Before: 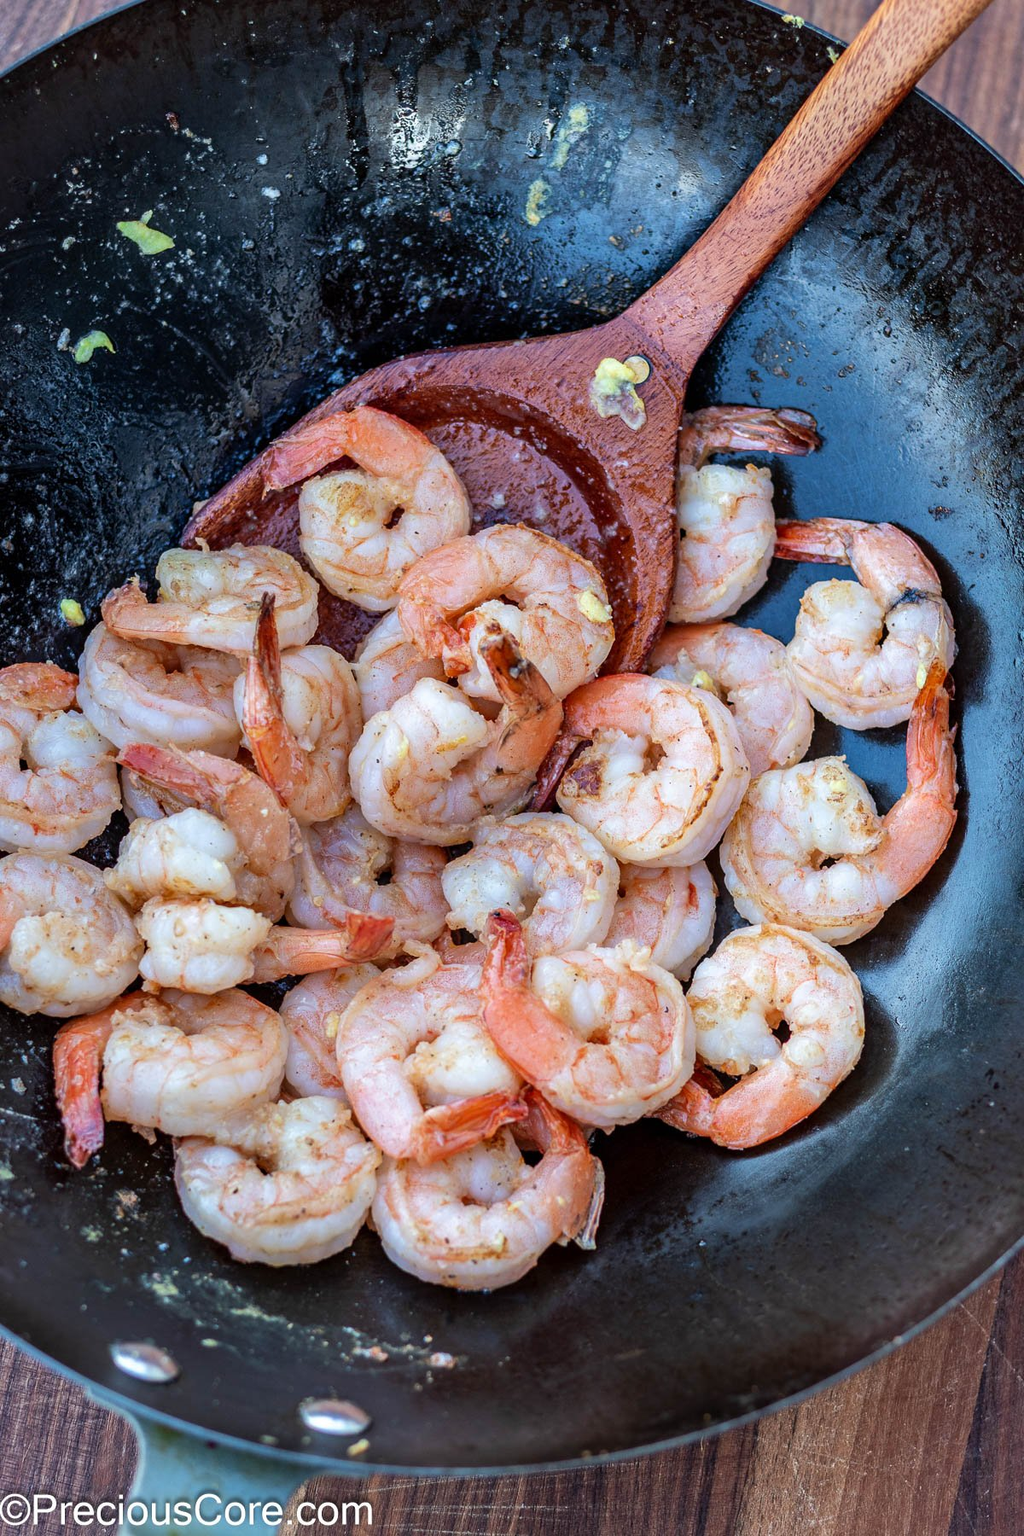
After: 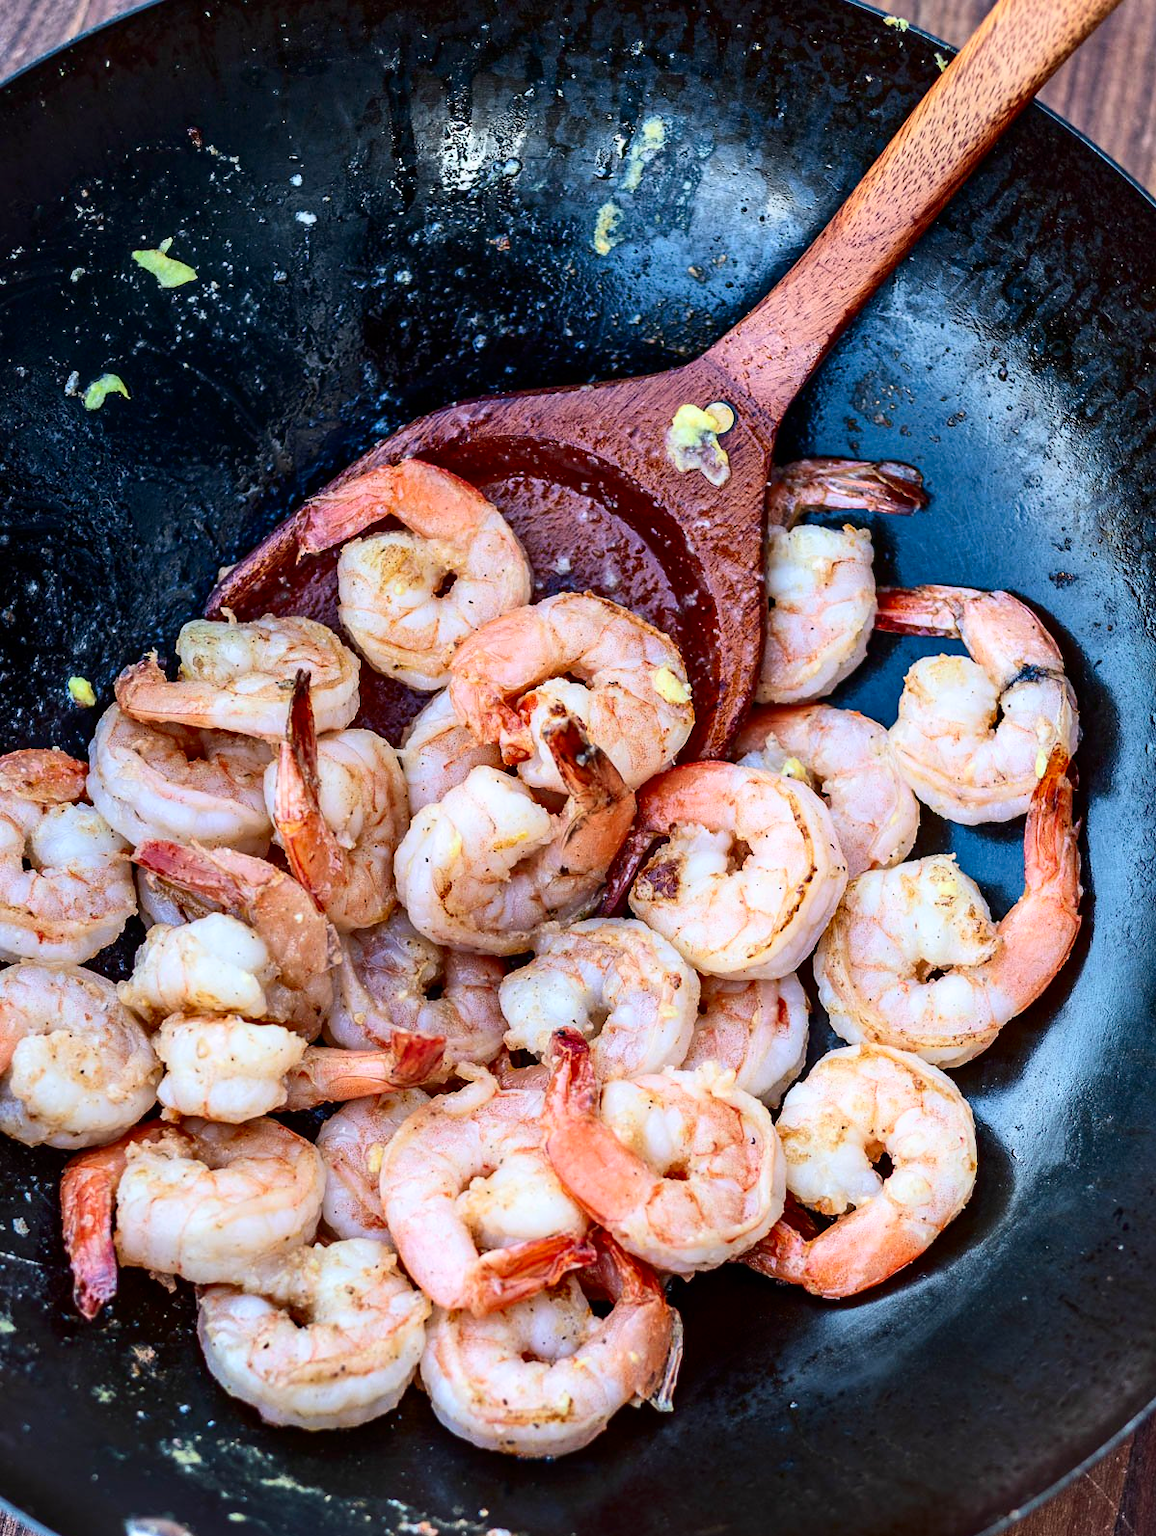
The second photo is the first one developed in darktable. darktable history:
crop and rotate: top 0%, bottom 11.49%
contrast brightness saturation: contrast 0.28
white balance: red 0.978, blue 0.999
color correction: highlights a* 3.22, highlights b* 1.93, saturation 1.19
